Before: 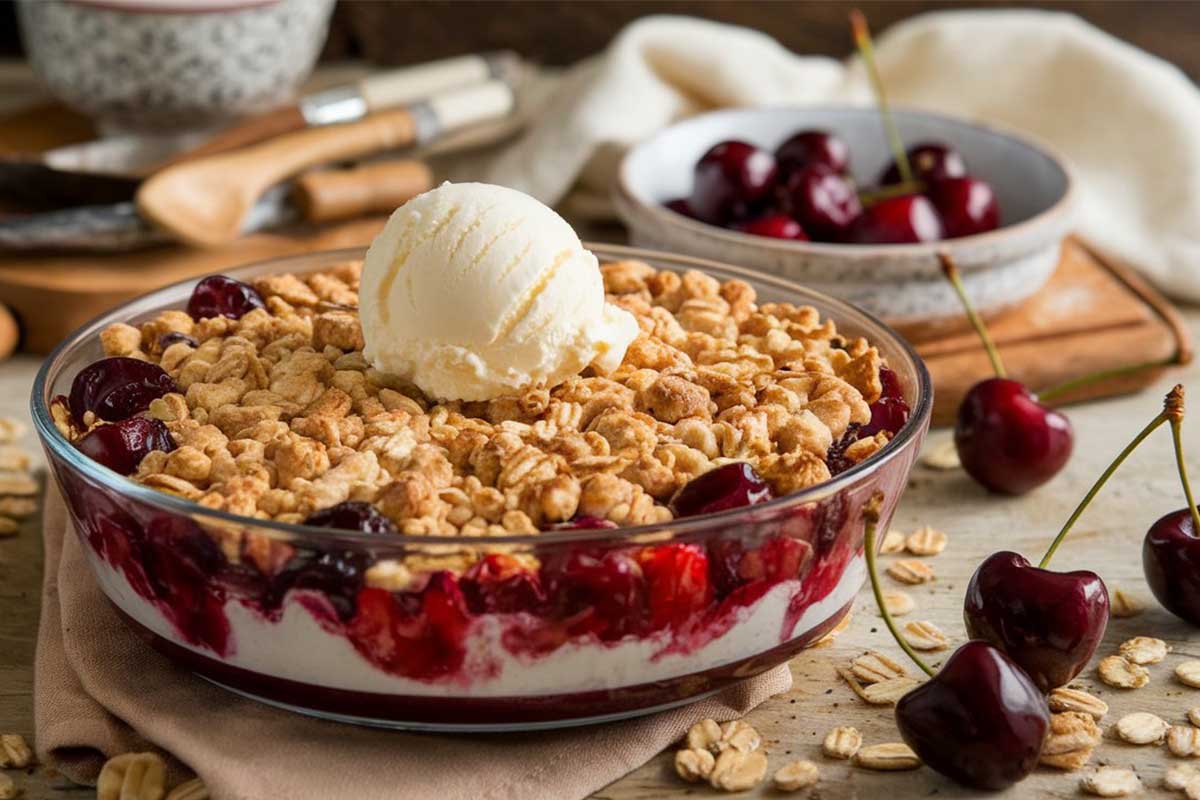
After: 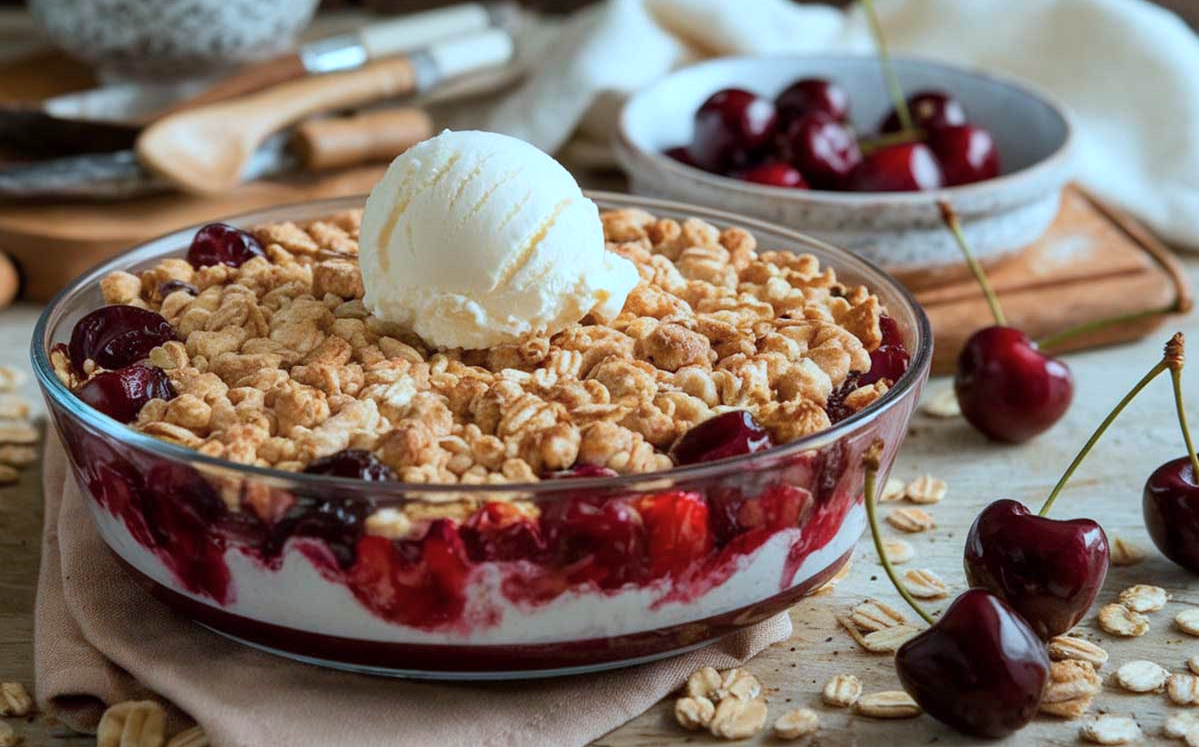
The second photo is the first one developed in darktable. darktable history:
color correction: highlights a* -10.41, highlights b* -19.67
crop and rotate: top 6.567%
